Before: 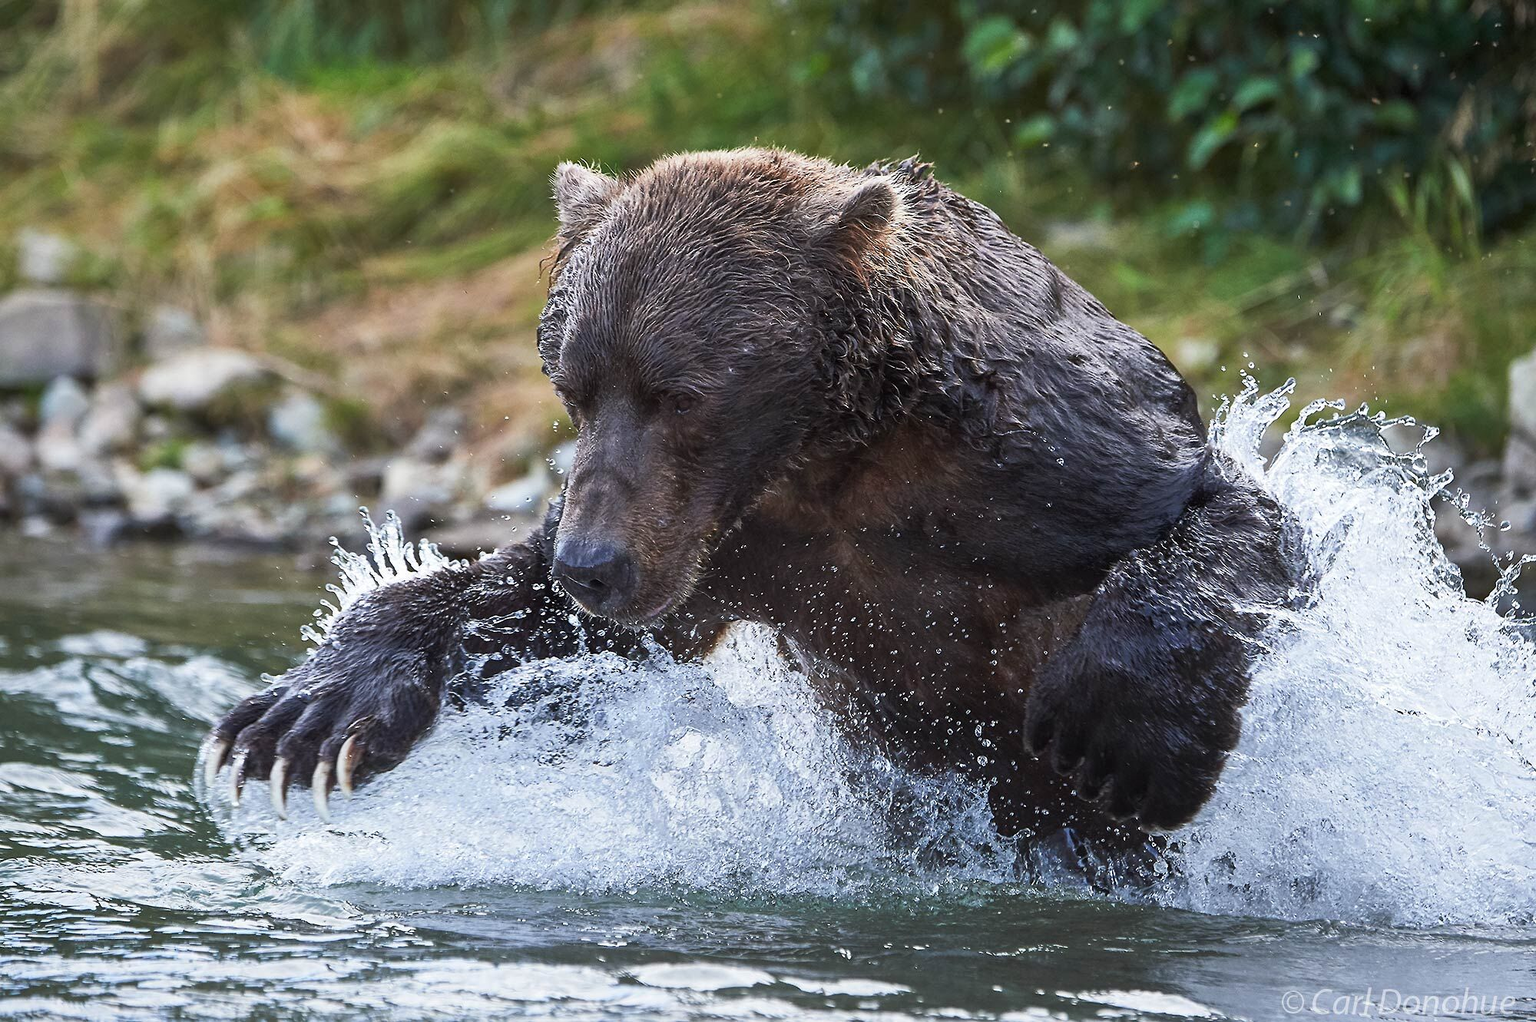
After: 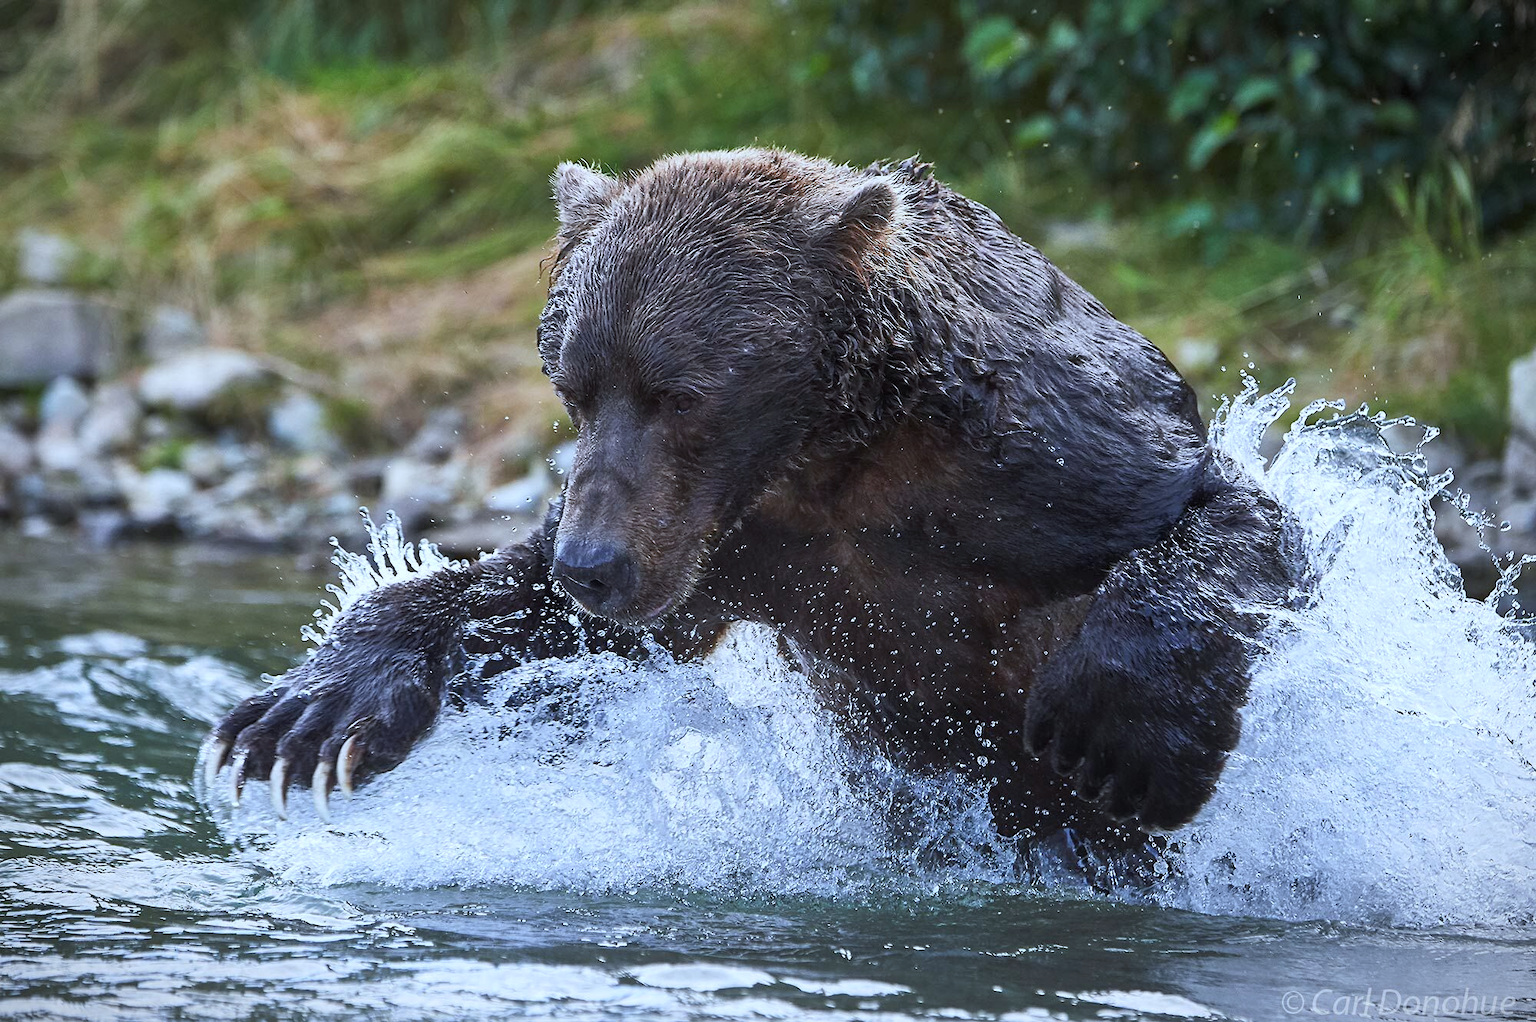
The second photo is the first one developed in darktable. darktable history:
white balance: red 0.924, blue 1.095
vignetting: fall-off start 100%, fall-off radius 64.94%, automatic ratio true, unbound false
